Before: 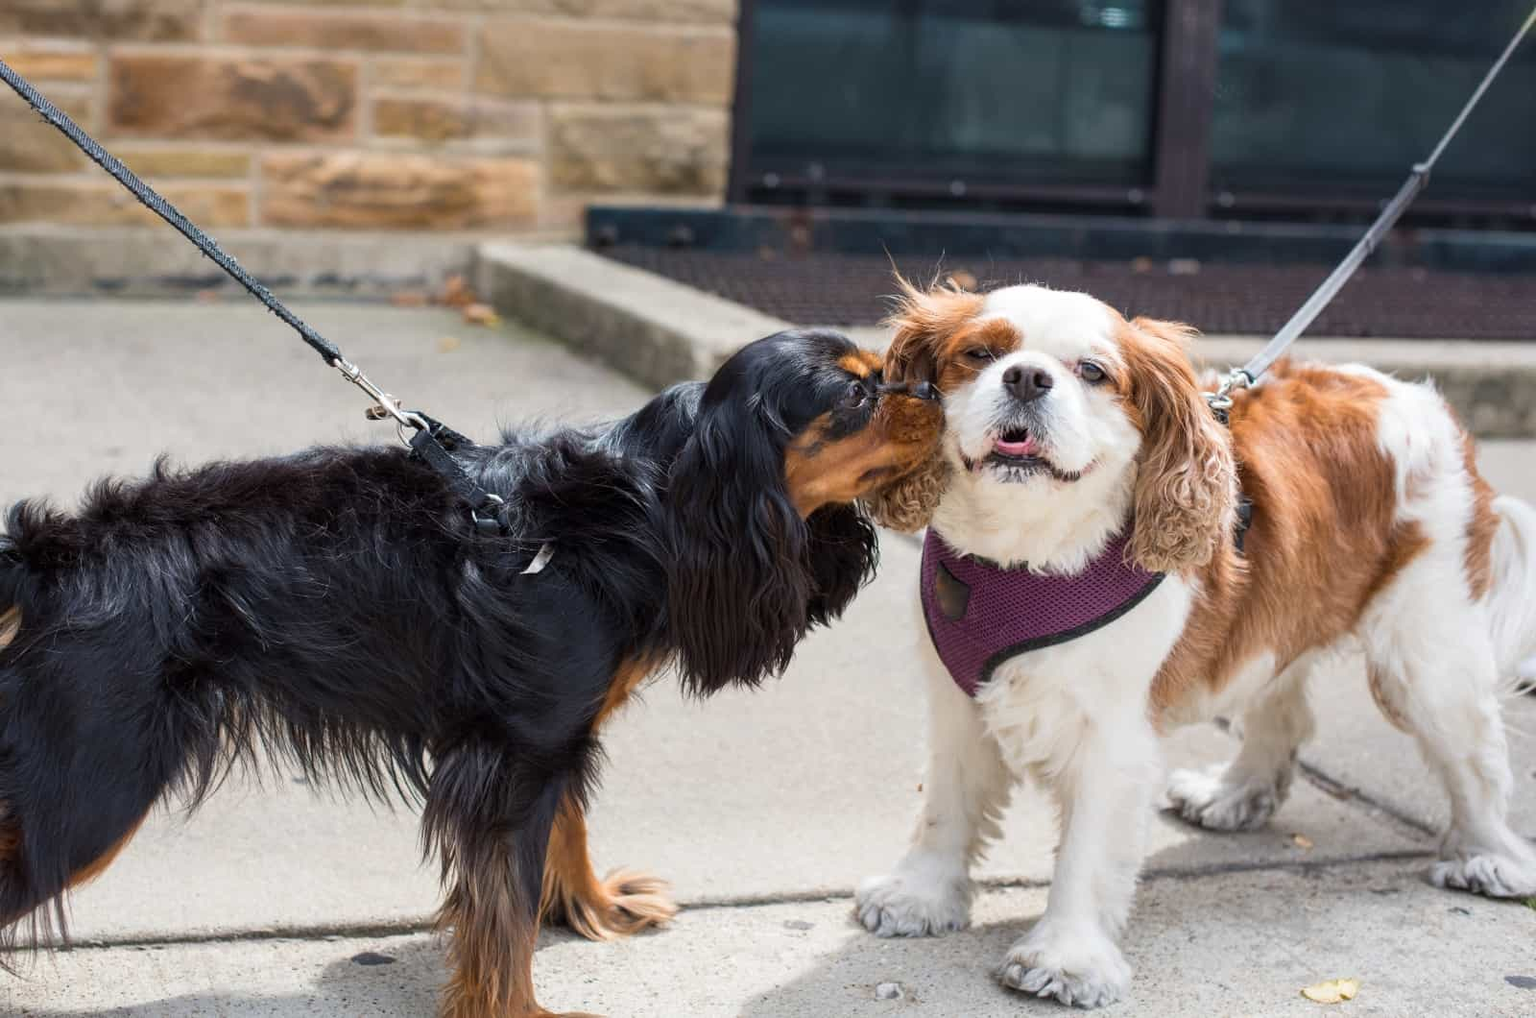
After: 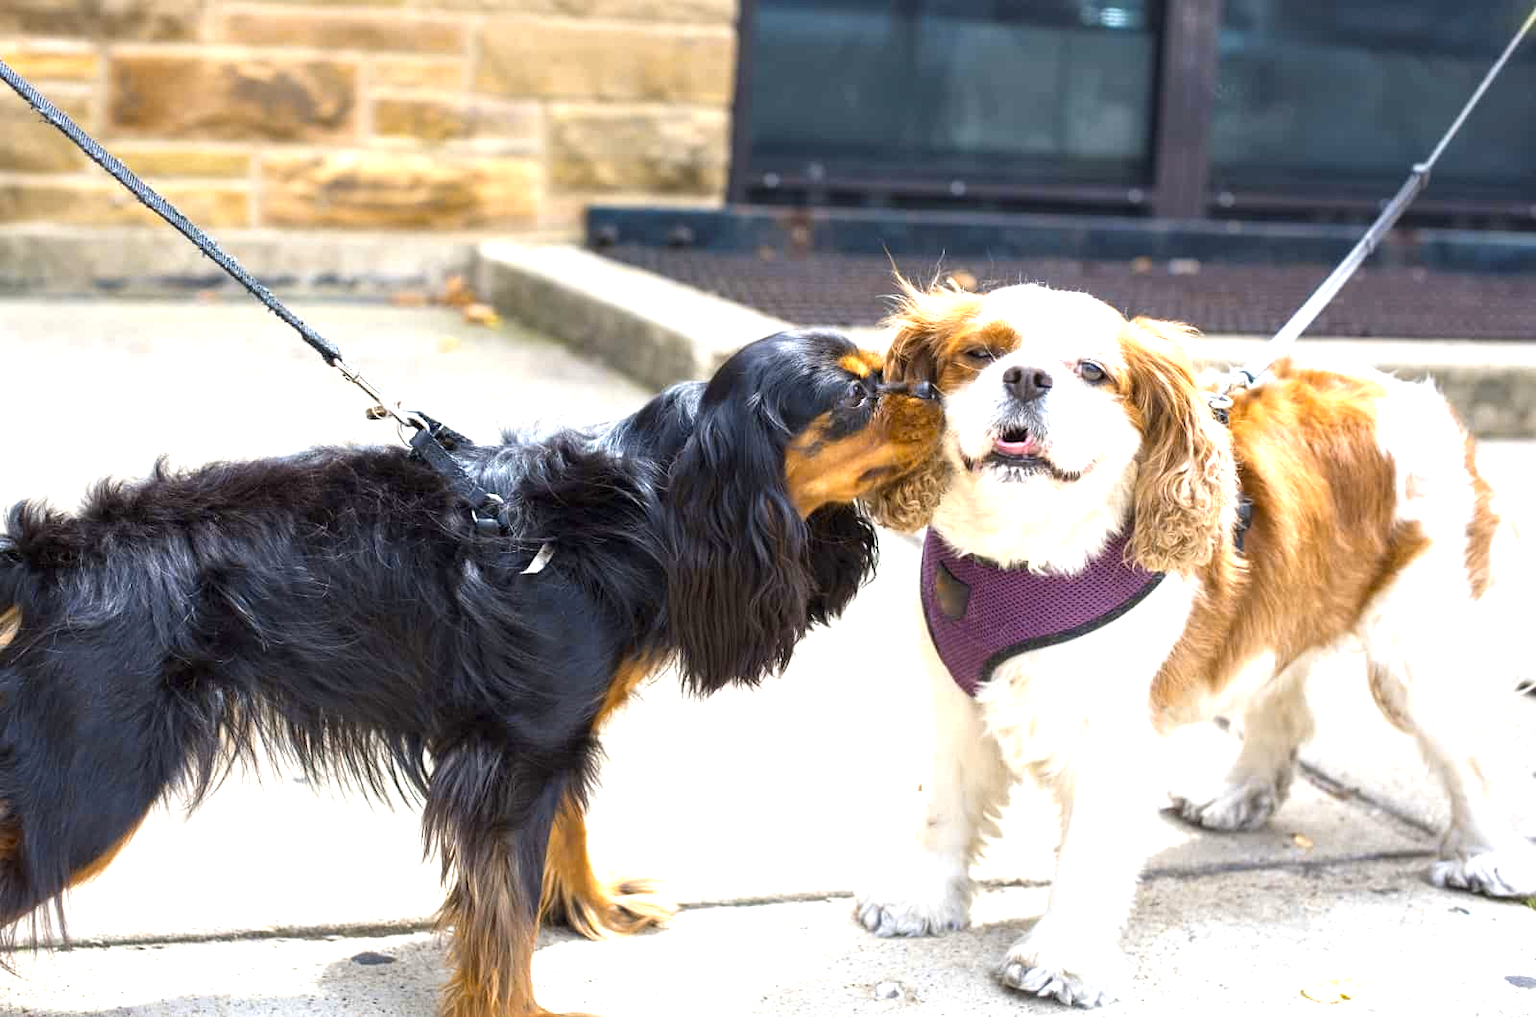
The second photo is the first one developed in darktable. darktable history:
exposure: black level correction 0, exposure 1.1 EV, compensate exposure bias true, compensate highlight preservation false
color contrast: green-magenta contrast 0.85, blue-yellow contrast 1.25, unbound 0
